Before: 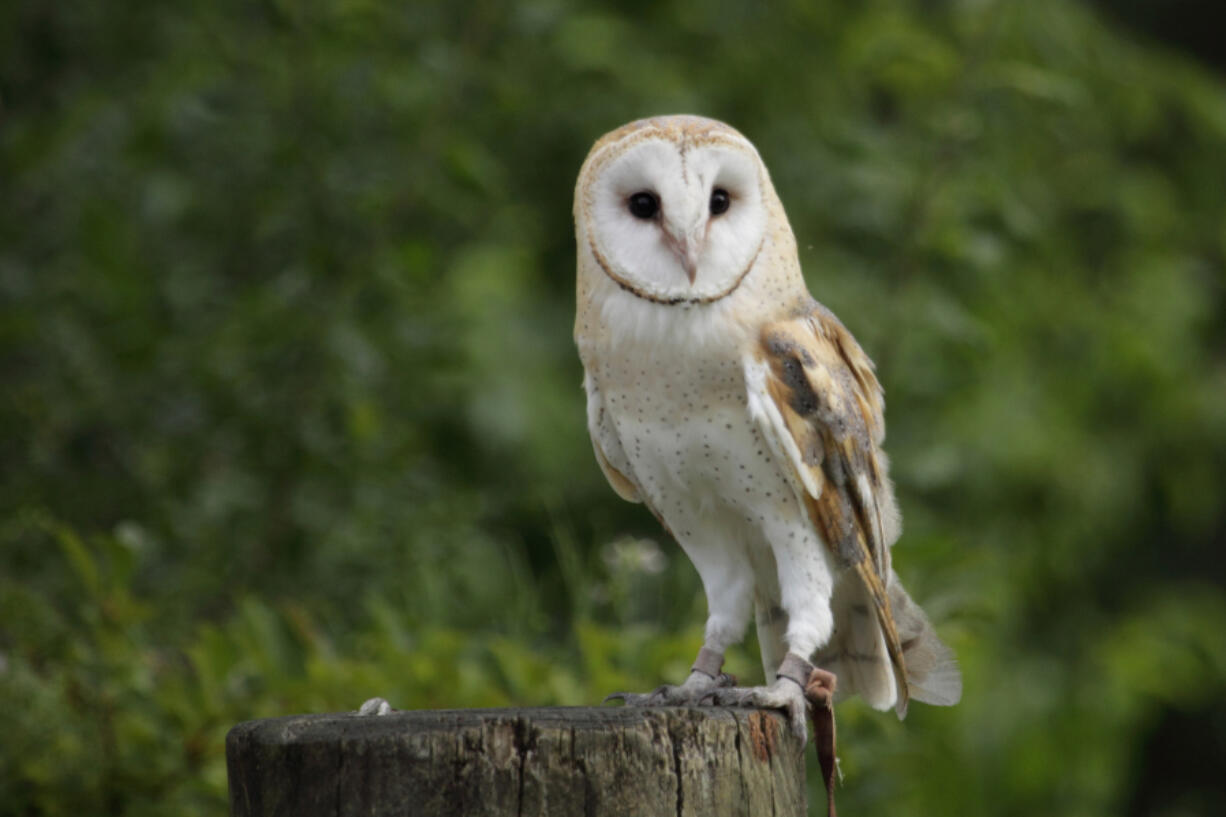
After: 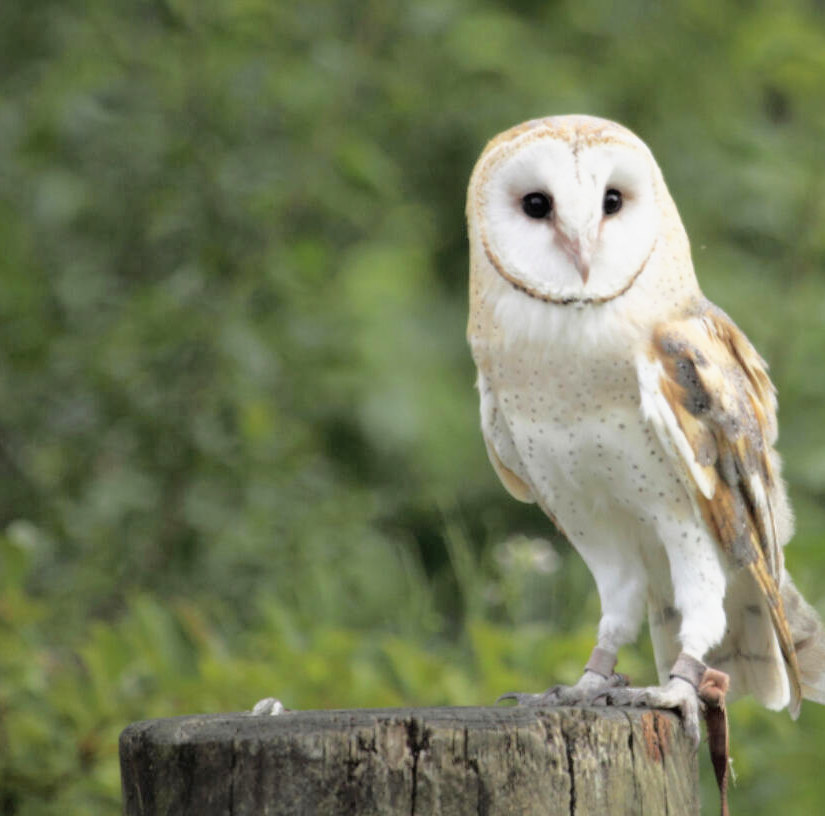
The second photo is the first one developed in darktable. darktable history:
tone curve: curves: ch0 [(0, 0) (0.003, 0.007) (0.011, 0.011) (0.025, 0.021) (0.044, 0.04) (0.069, 0.07) (0.1, 0.129) (0.136, 0.187) (0.177, 0.254) (0.224, 0.325) (0.277, 0.398) (0.335, 0.461) (0.399, 0.513) (0.468, 0.571) (0.543, 0.624) (0.623, 0.69) (0.709, 0.777) (0.801, 0.86) (0.898, 0.953) (1, 1)], color space Lab, independent channels, preserve colors none
crop and rotate: left 8.738%, right 23.91%
base curve: curves: ch0 [(0, 0) (0.088, 0.125) (0.176, 0.251) (0.354, 0.501) (0.613, 0.749) (1, 0.877)], preserve colors none
